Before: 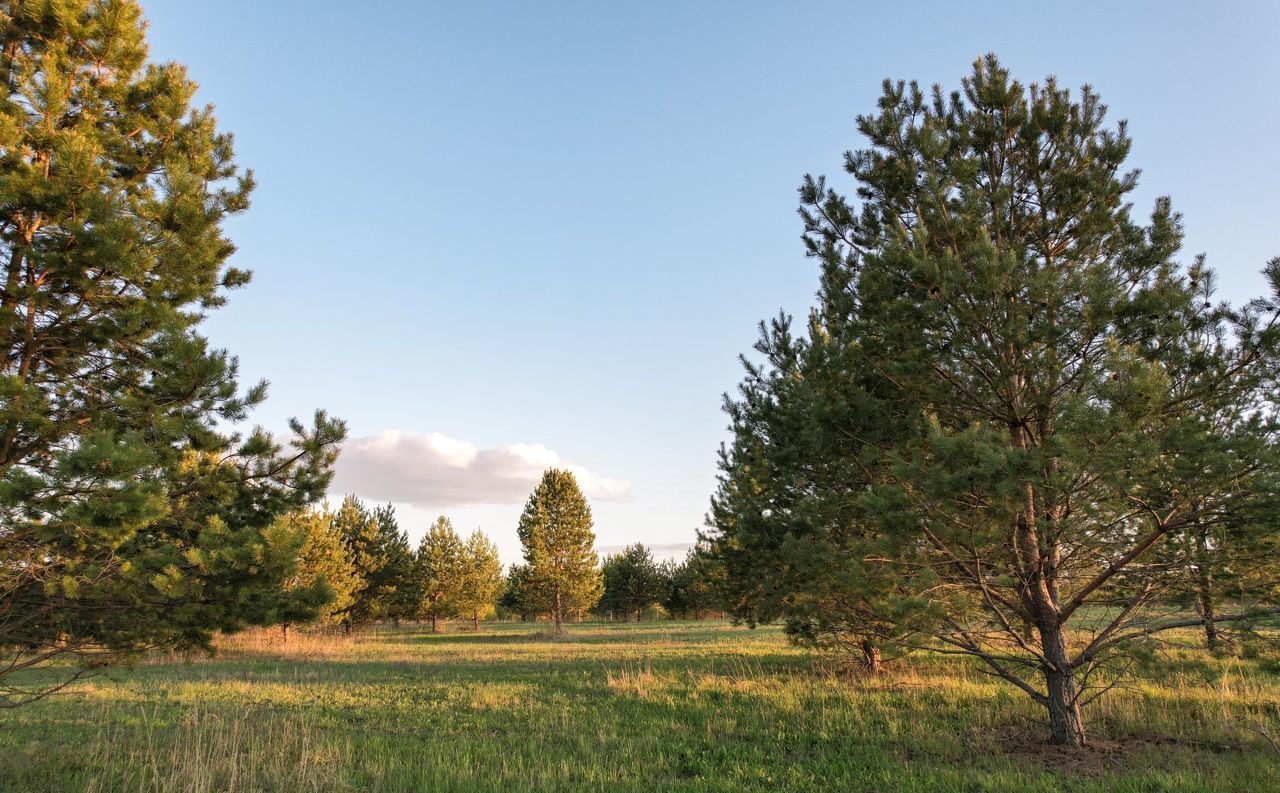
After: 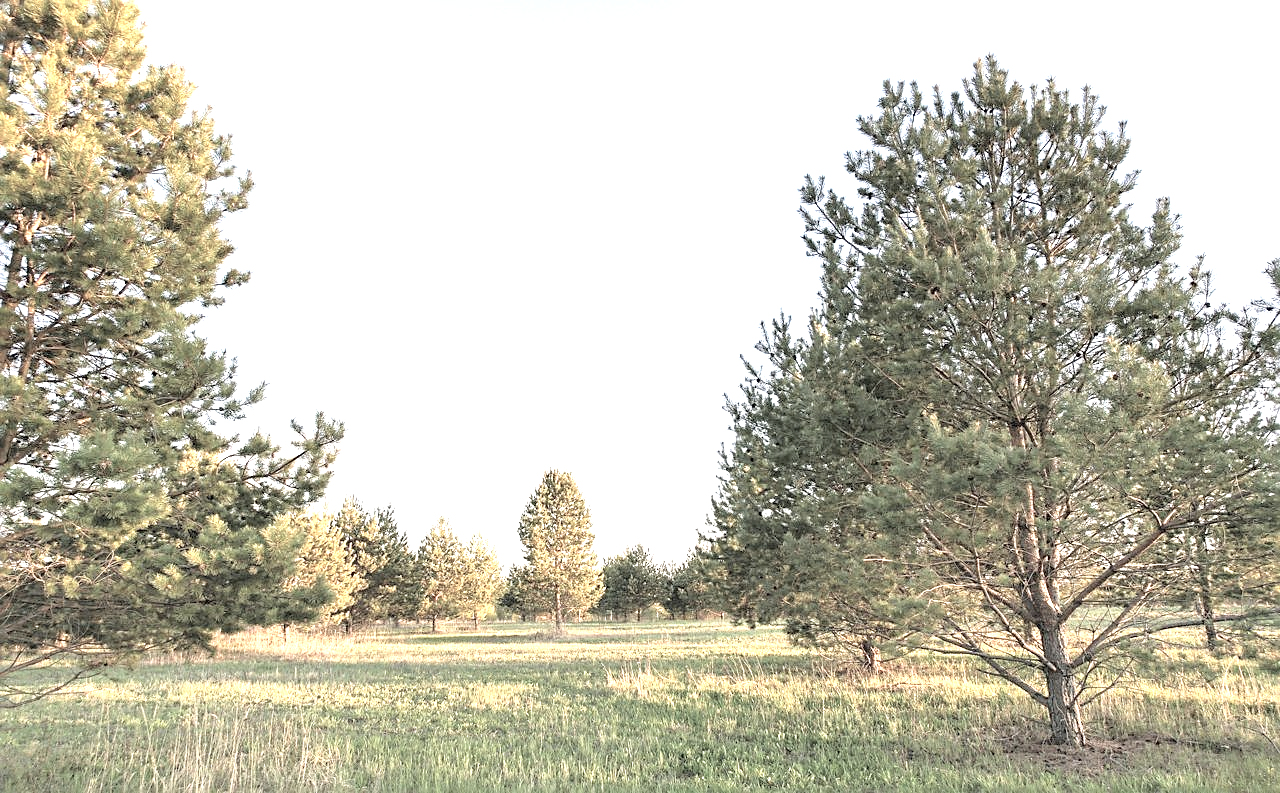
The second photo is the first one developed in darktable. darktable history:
exposure: black level correction 0, exposure 1.625 EV, compensate exposure bias true, compensate highlight preservation false
contrast brightness saturation: brightness 0.18, saturation -0.5
sharpen: on, module defaults
